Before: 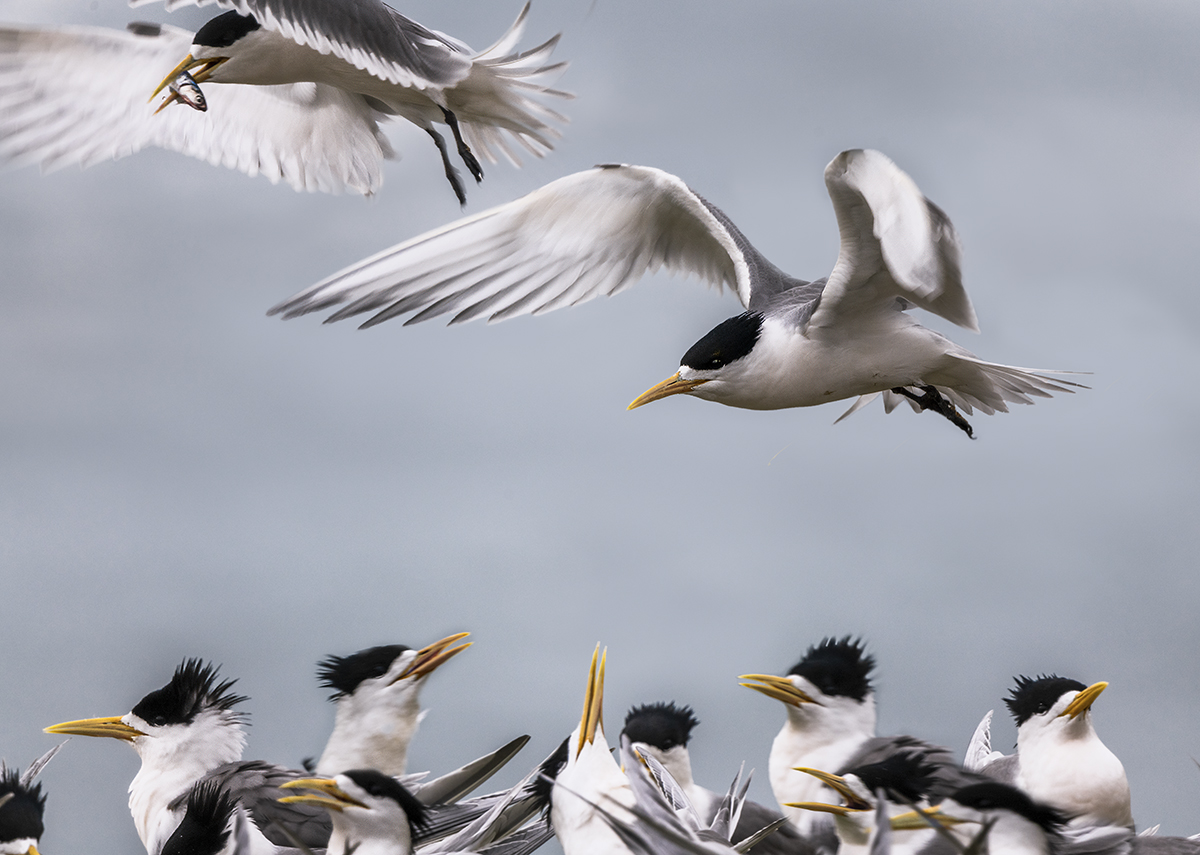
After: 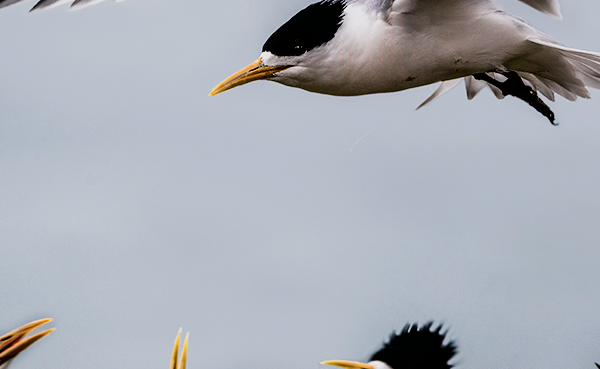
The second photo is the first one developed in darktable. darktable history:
crop: left 34.894%, top 36.727%, right 15.028%, bottom 20.1%
filmic rgb: black relative exposure -5.06 EV, white relative exposure 3.52 EV, hardness 3.16, contrast 1.408, highlights saturation mix -48.5%
color balance rgb: perceptual saturation grading › global saturation 20%, perceptual saturation grading › highlights -25.706%, perceptual saturation grading › shadows 50.159%
color correction: highlights b* 0.047, saturation 0.981
